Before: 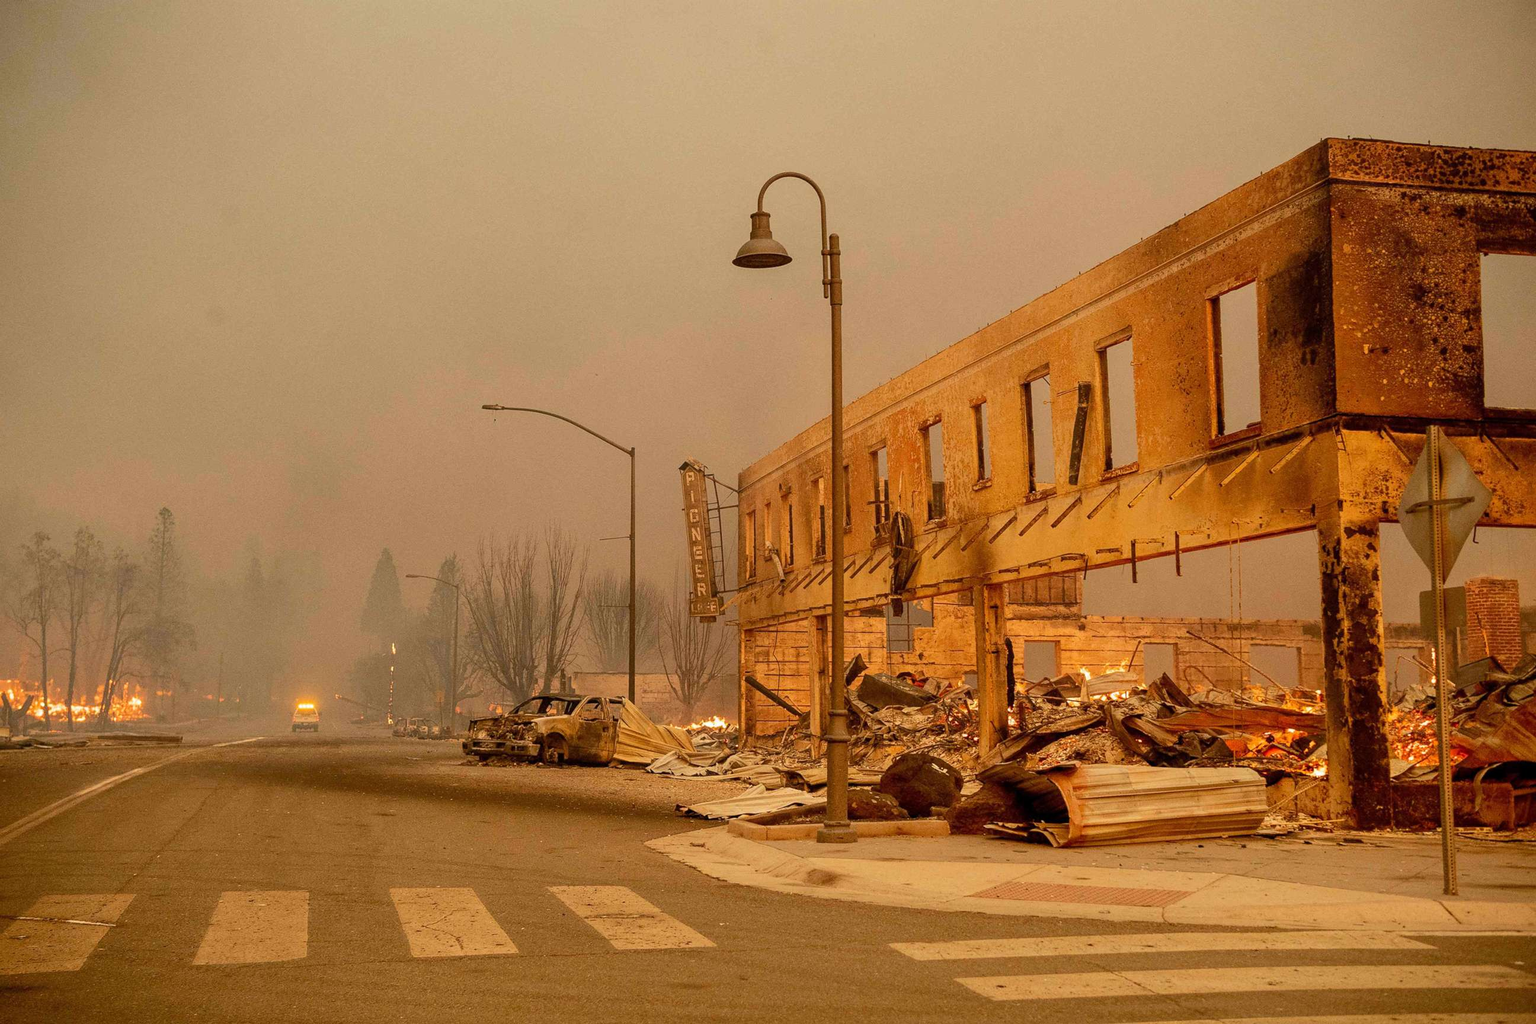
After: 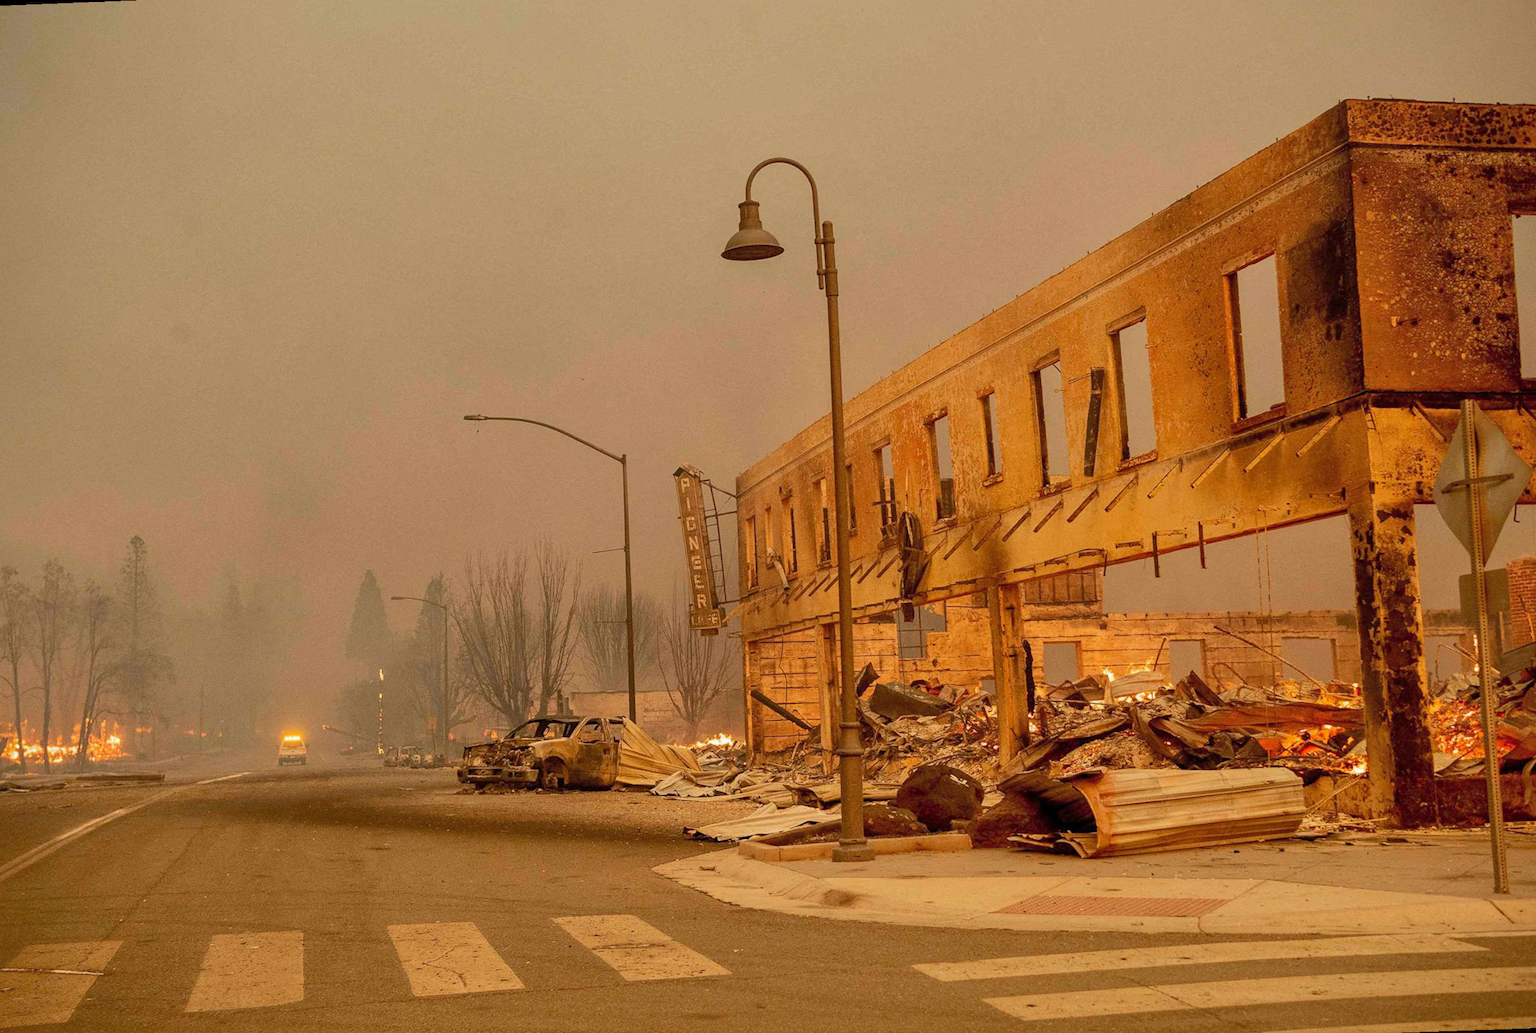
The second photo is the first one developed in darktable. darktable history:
shadows and highlights: on, module defaults
rotate and perspective: rotation -2.12°, lens shift (vertical) 0.009, lens shift (horizontal) -0.008, automatic cropping original format, crop left 0.036, crop right 0.964, crop top 0.05, crop bottom 0.959
